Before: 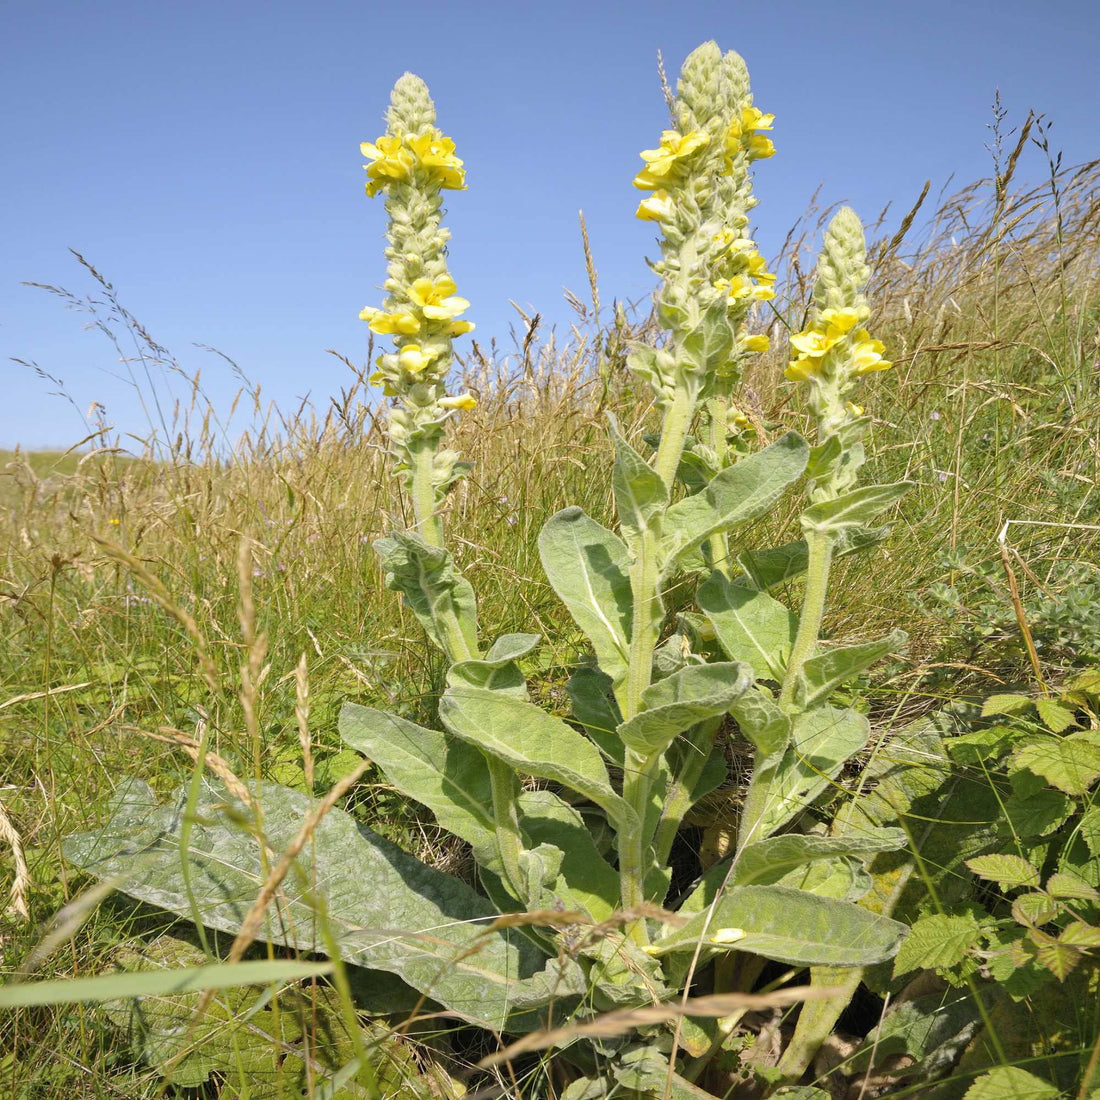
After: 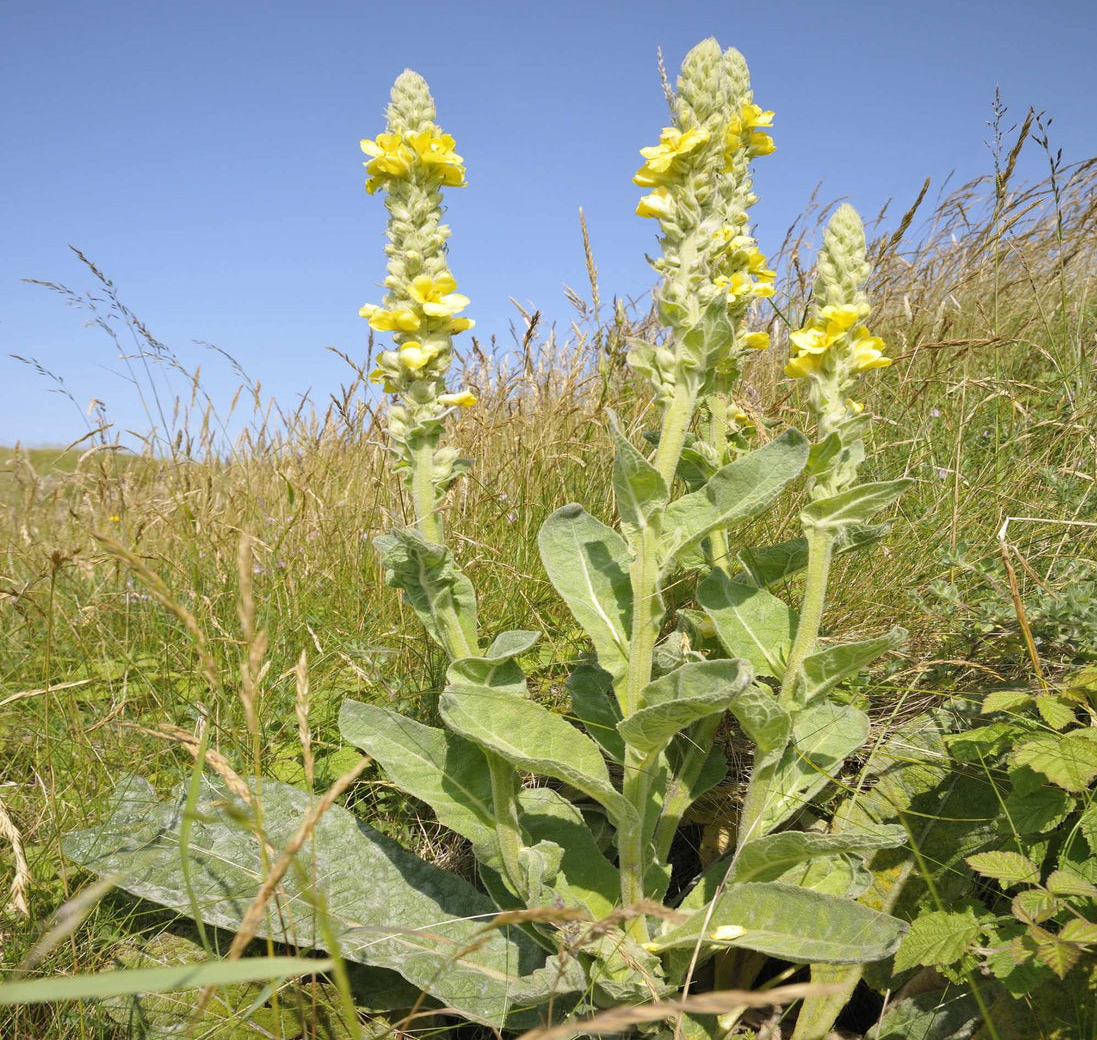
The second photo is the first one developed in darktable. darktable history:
crop: top 0.345%, right 0.263%, bottom 5.051%
